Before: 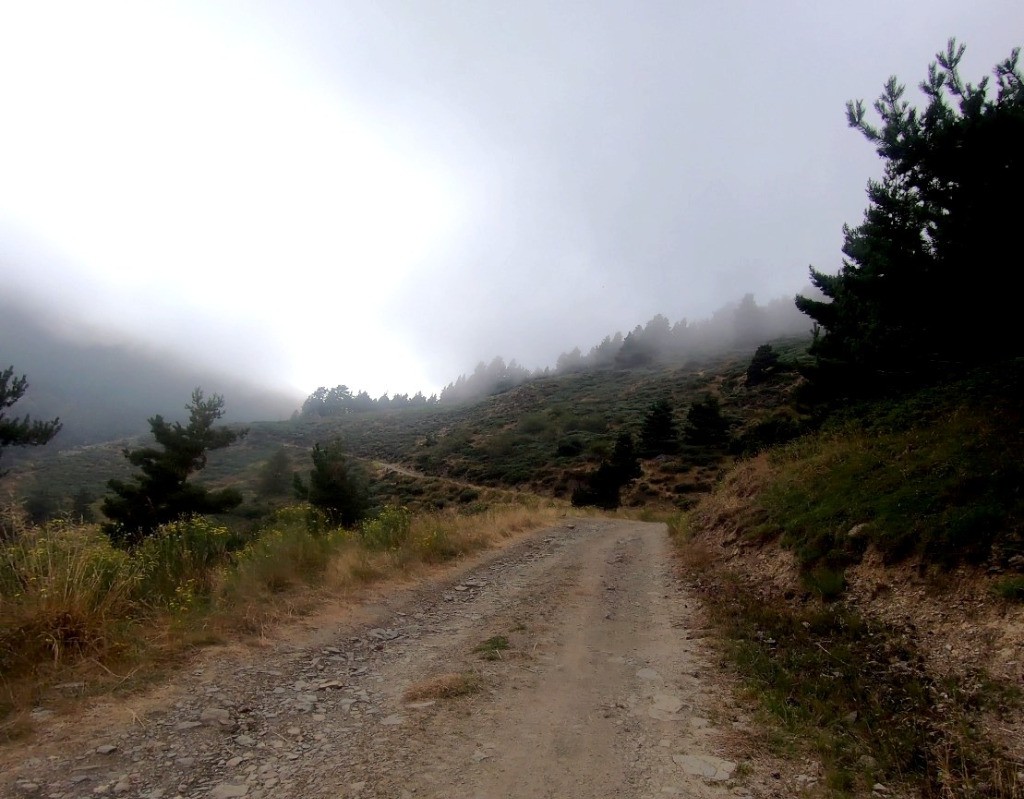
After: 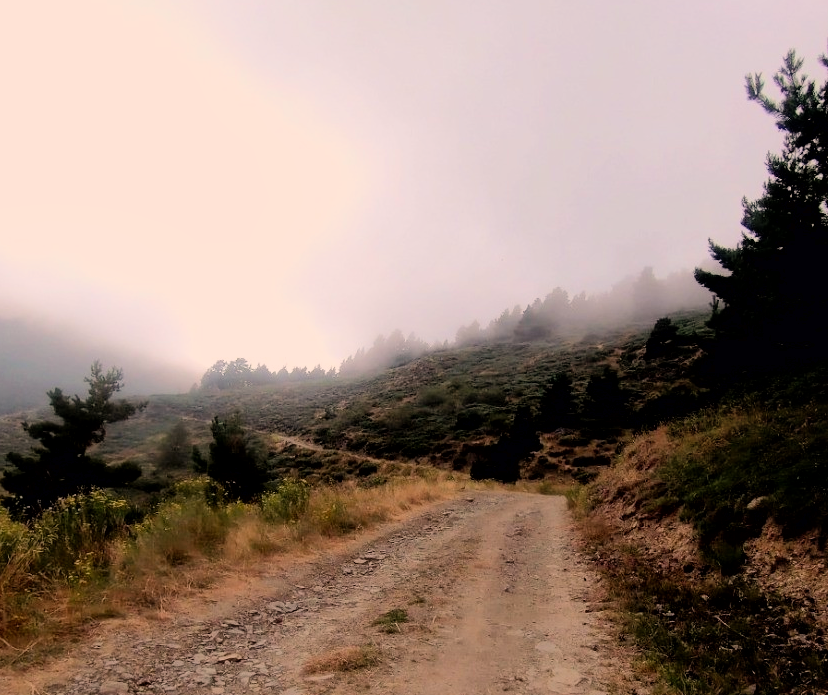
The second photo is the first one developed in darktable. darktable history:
crop: left 9.929%, top 3.475%, right 9.188%, bottom 9.529%
white balance: red 1.127, blue 0.943
filmic rgb: black relative exposure -7.15 EV, white relative exposure 5.36 EV, hardness 3.02, color science v6 (2022)
rotate and perspective: automatic cropping off
local contrast: mode bilateral grid, contrast 20, coarseness 50, detail 120%, midtone range 0.2
levels: levels [0, 0.435, 0.917]
